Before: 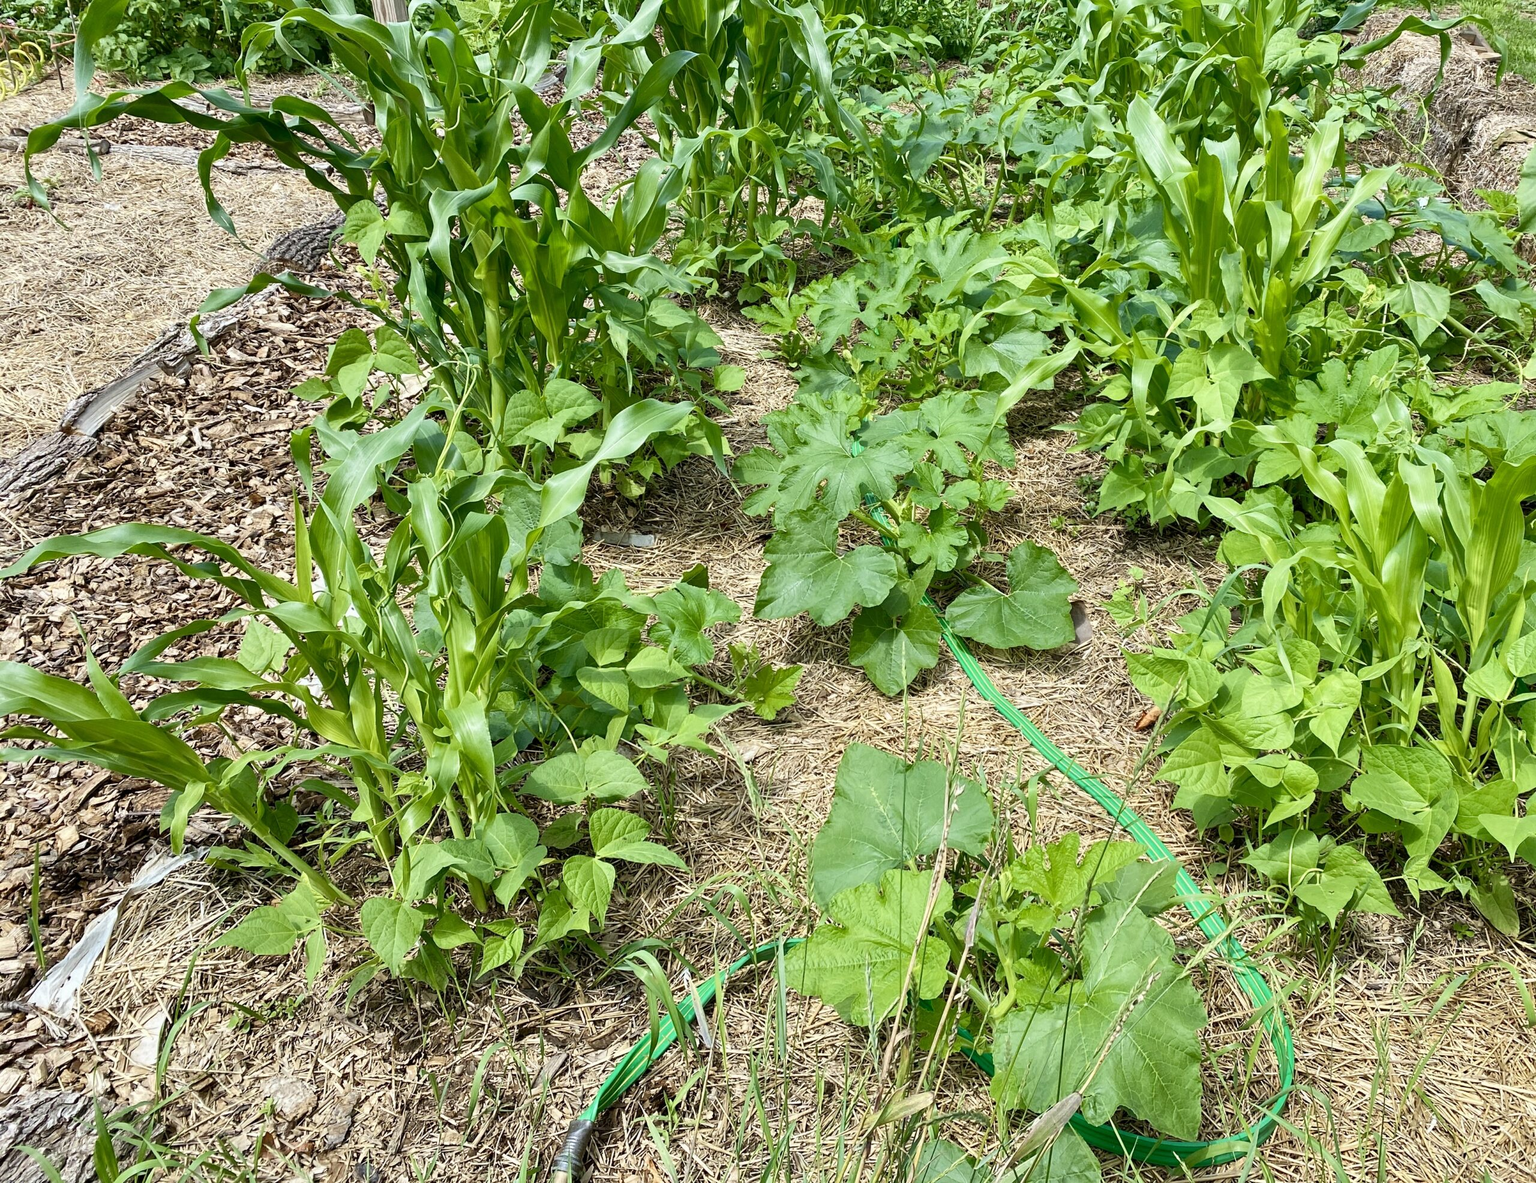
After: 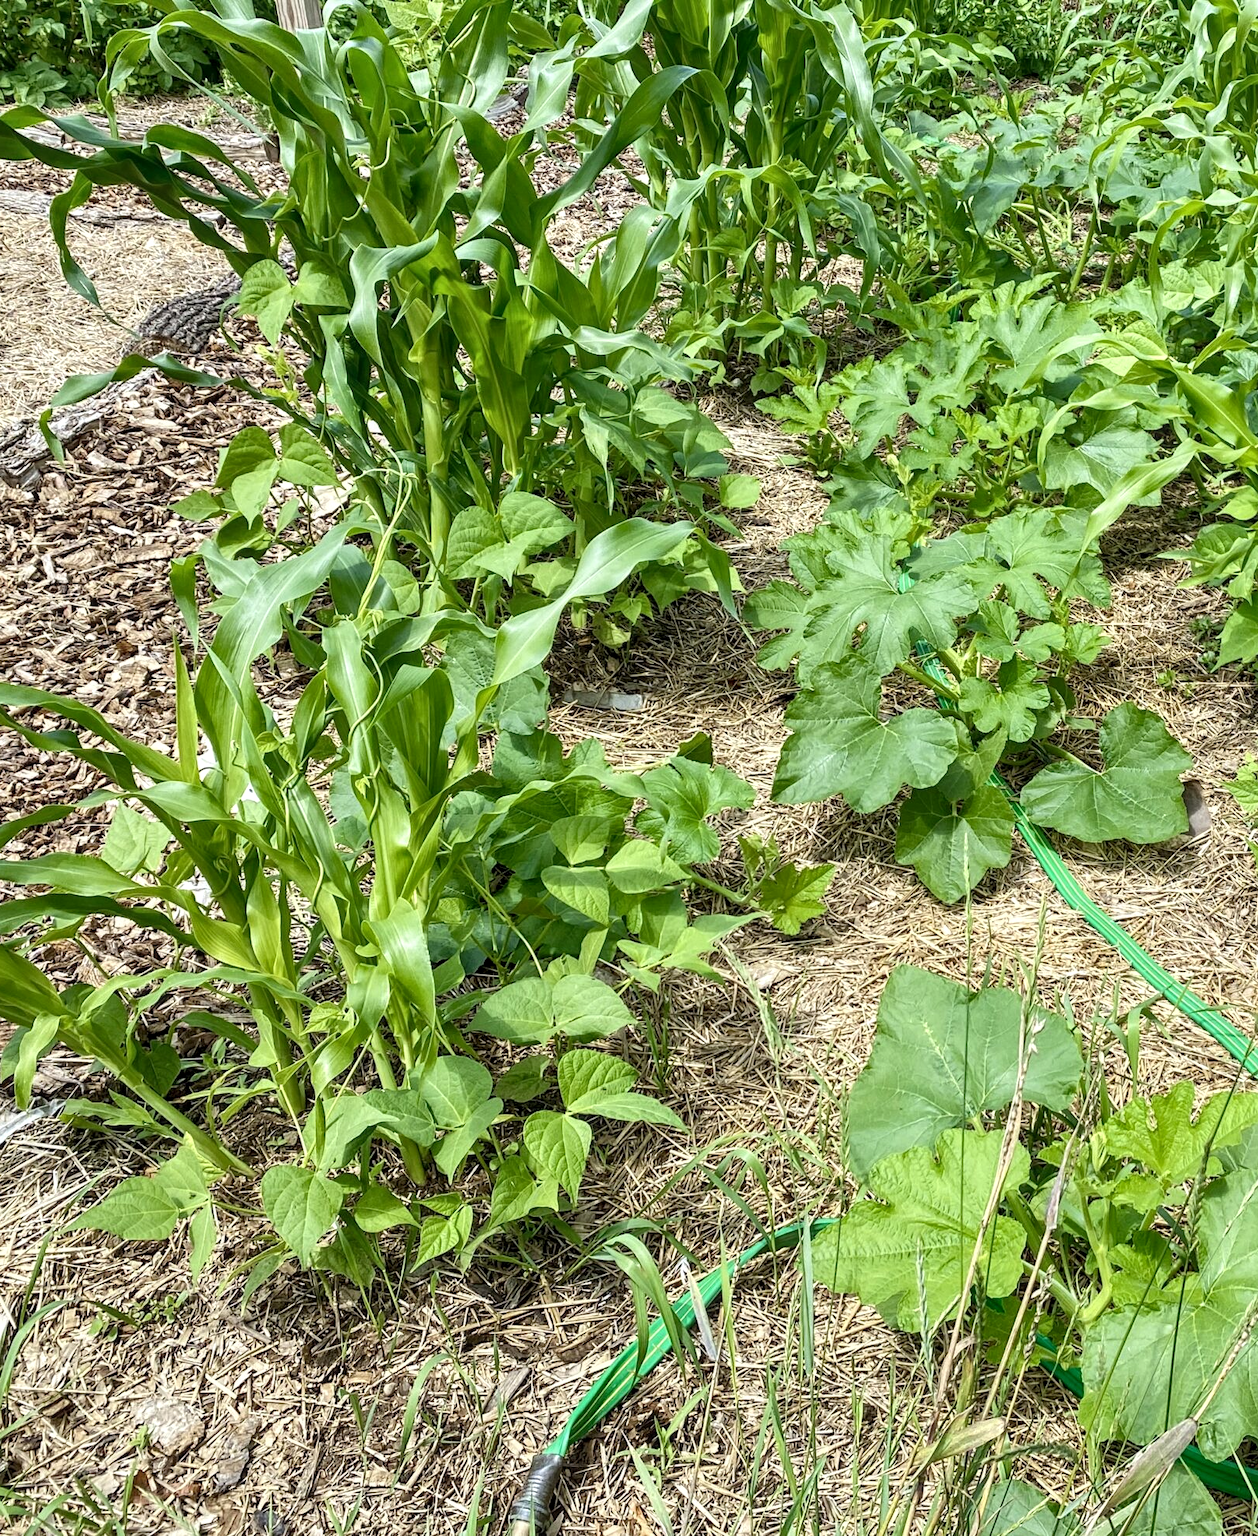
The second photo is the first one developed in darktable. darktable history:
crop: left 10.402%, right 26.435%
exposure: exposure 0.129 EV, compensate highlight preservation false
local contrast: on, module defaults
